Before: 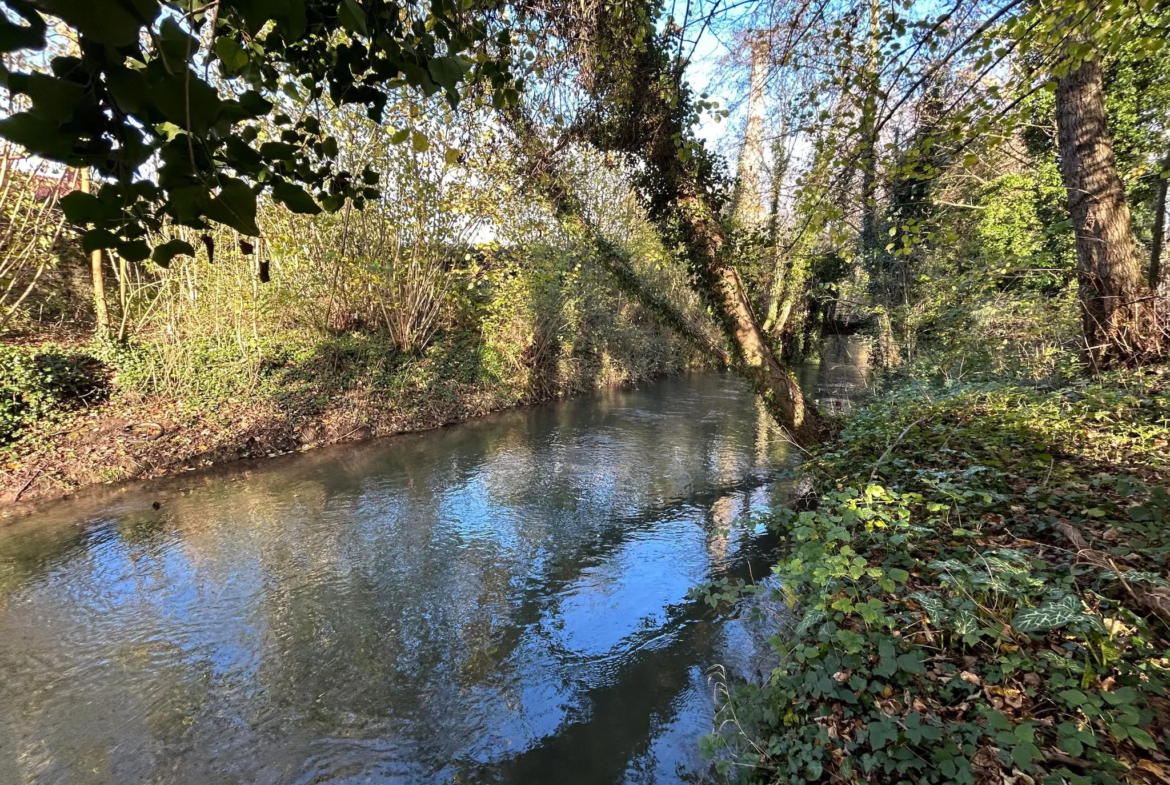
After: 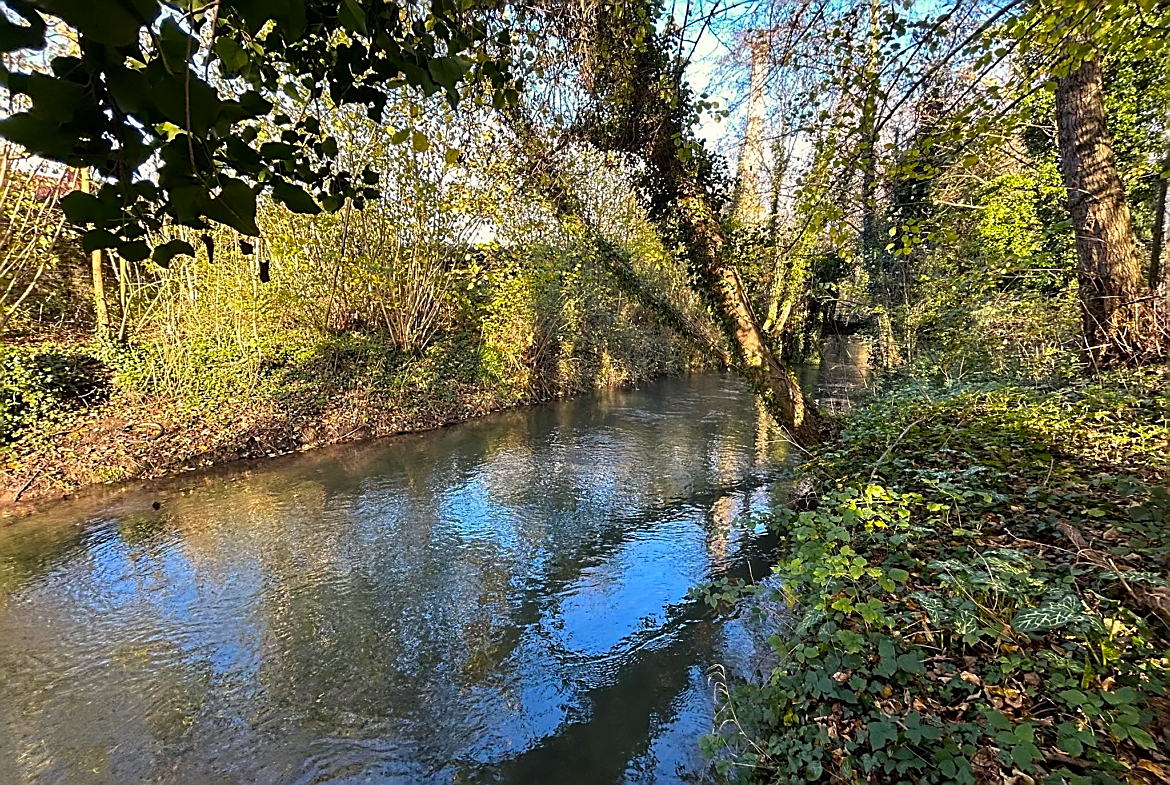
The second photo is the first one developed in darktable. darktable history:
color balance rgb: highlights gain › chroma 2.233%, highlights gain › hue 74.37°, shadows fall-off 102.381%, perceptual saturation grading › global saturation 17.67%, mask middle-gray fulcrum 22.855%, global vibrance 20%
sharpen: radius 1.424, amount 1.262, threshold 0.62
